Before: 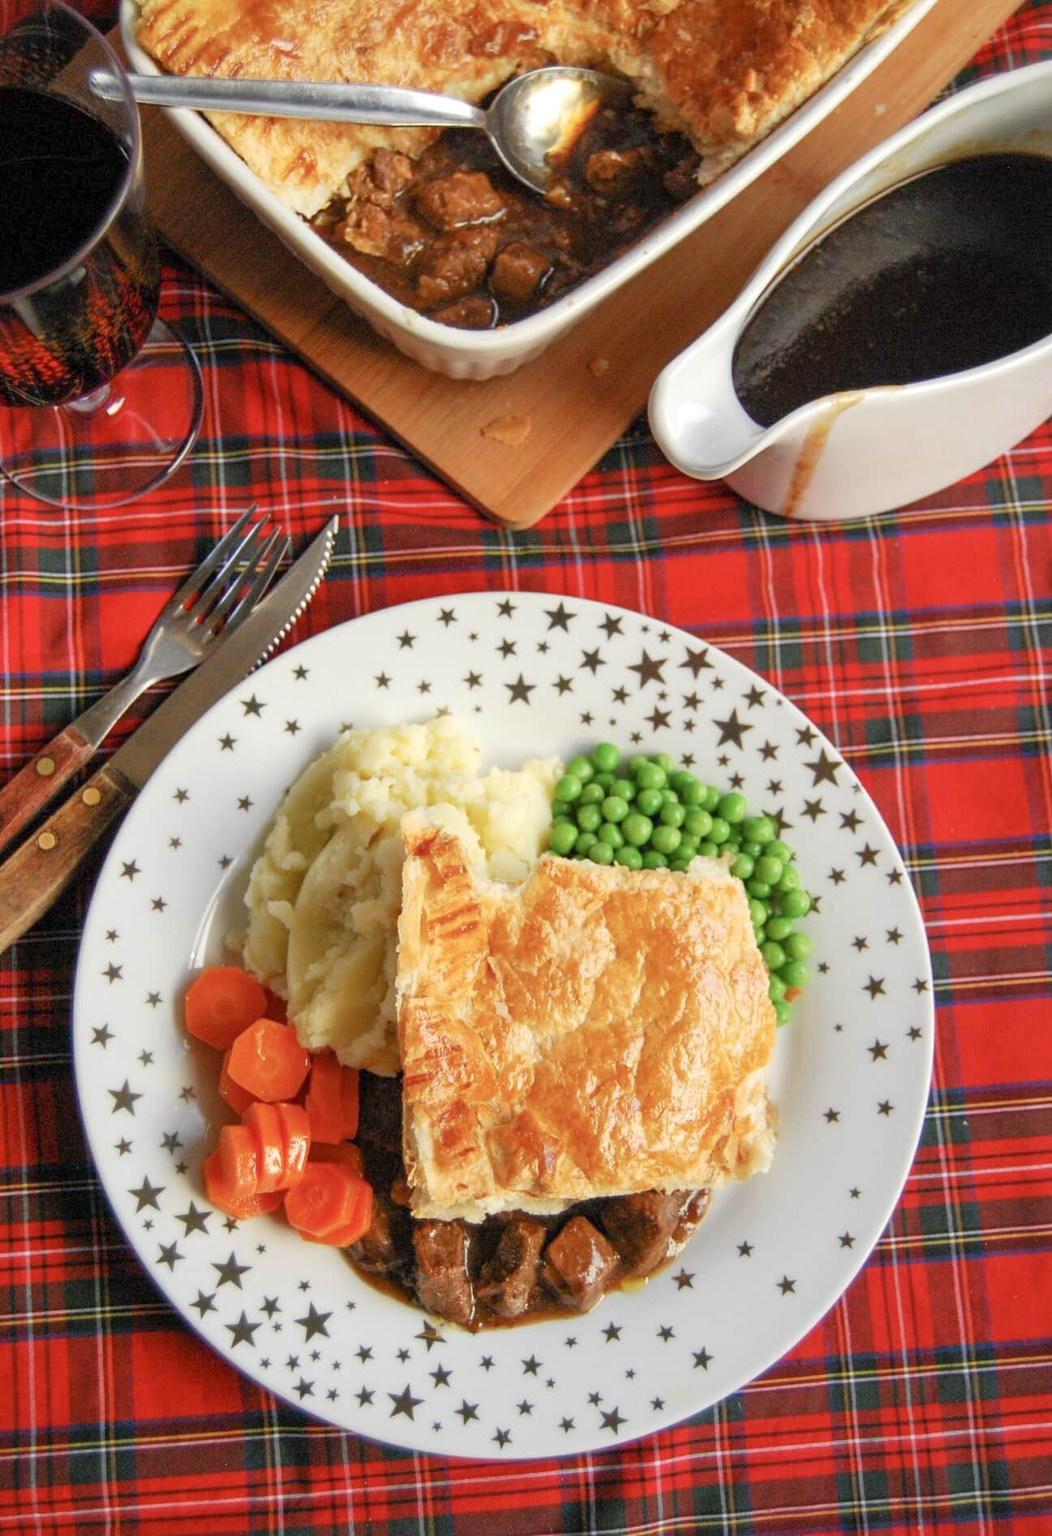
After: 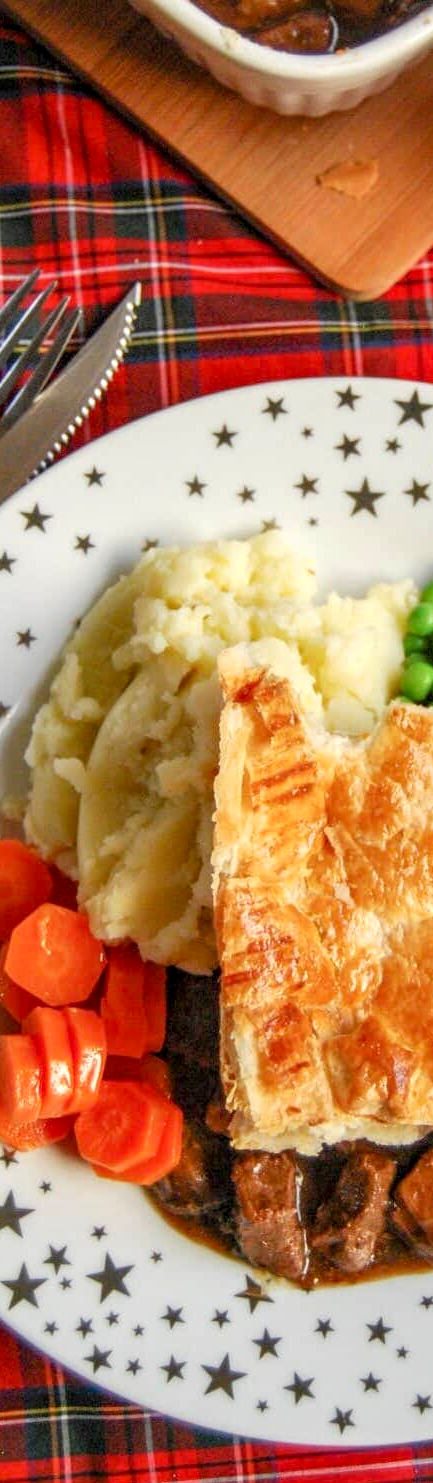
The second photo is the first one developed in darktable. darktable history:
local contrast: detail 130%
crop and rotate: left 21.308%, top 18.639%, right 45.275%, bottom 2.984%
